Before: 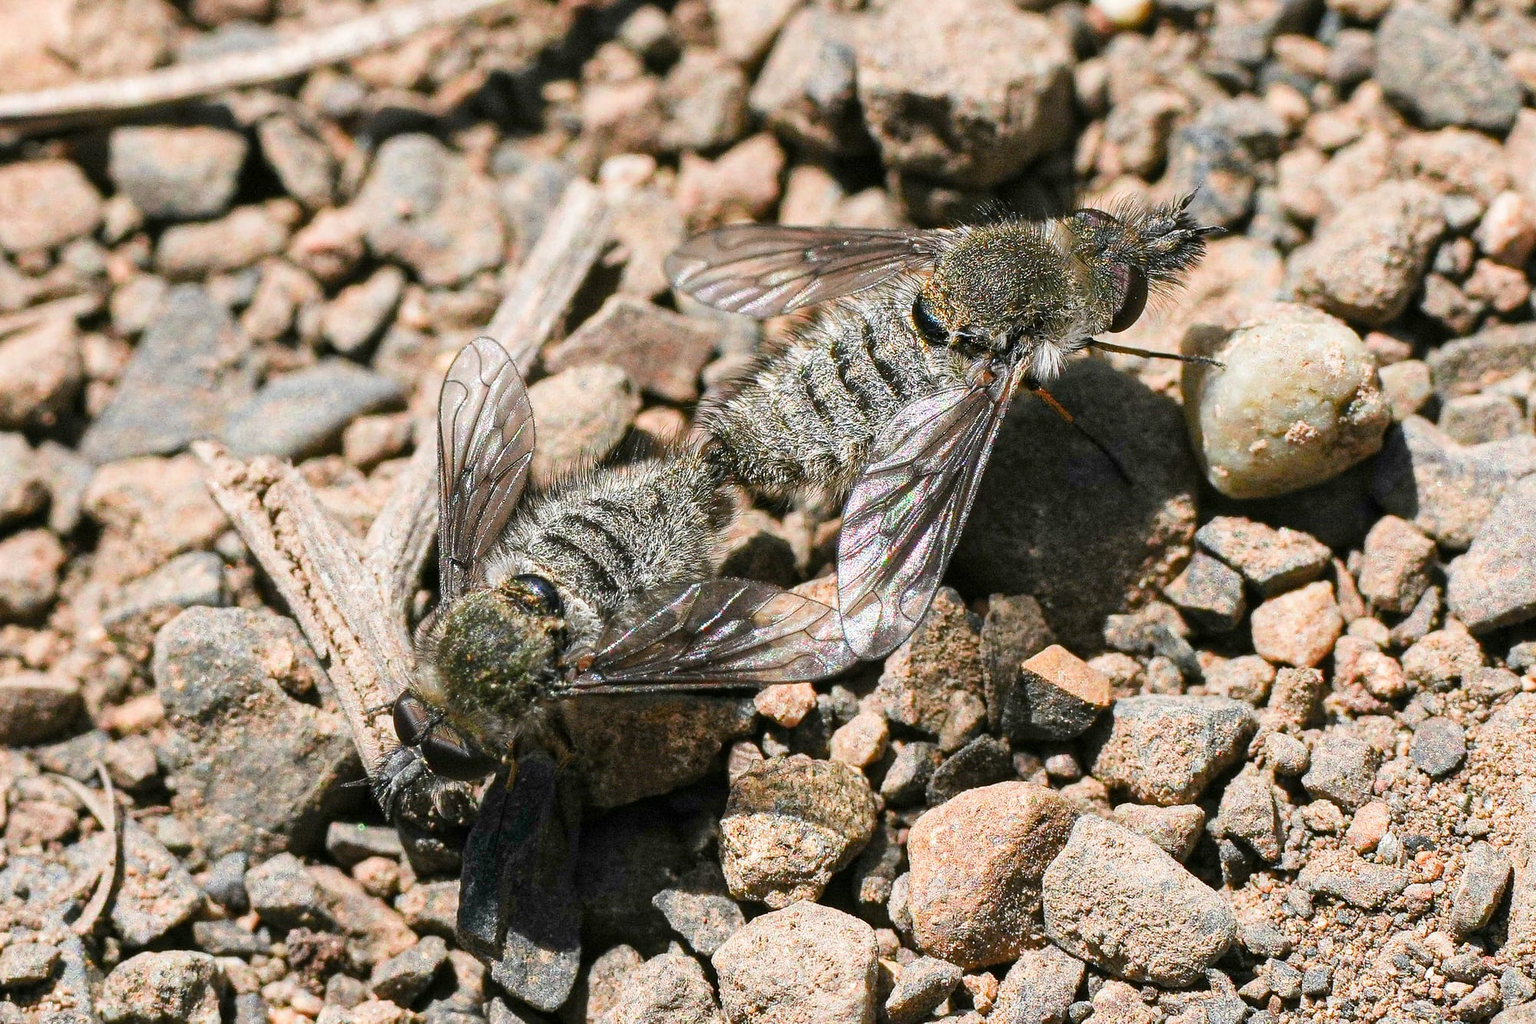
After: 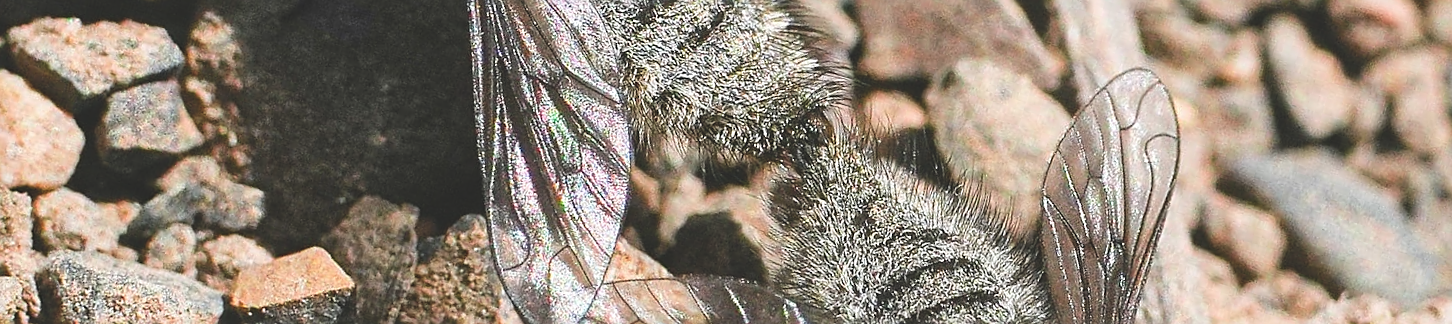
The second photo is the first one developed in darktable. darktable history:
exposure: black level correction -0.023, exposure -0.039 EV, compensate highlight preservation false
white balance: emerald 1
crop and rotate: angle 16.12°, top 30.835%, bottom 35.653%
sharpen: on, module defaults
